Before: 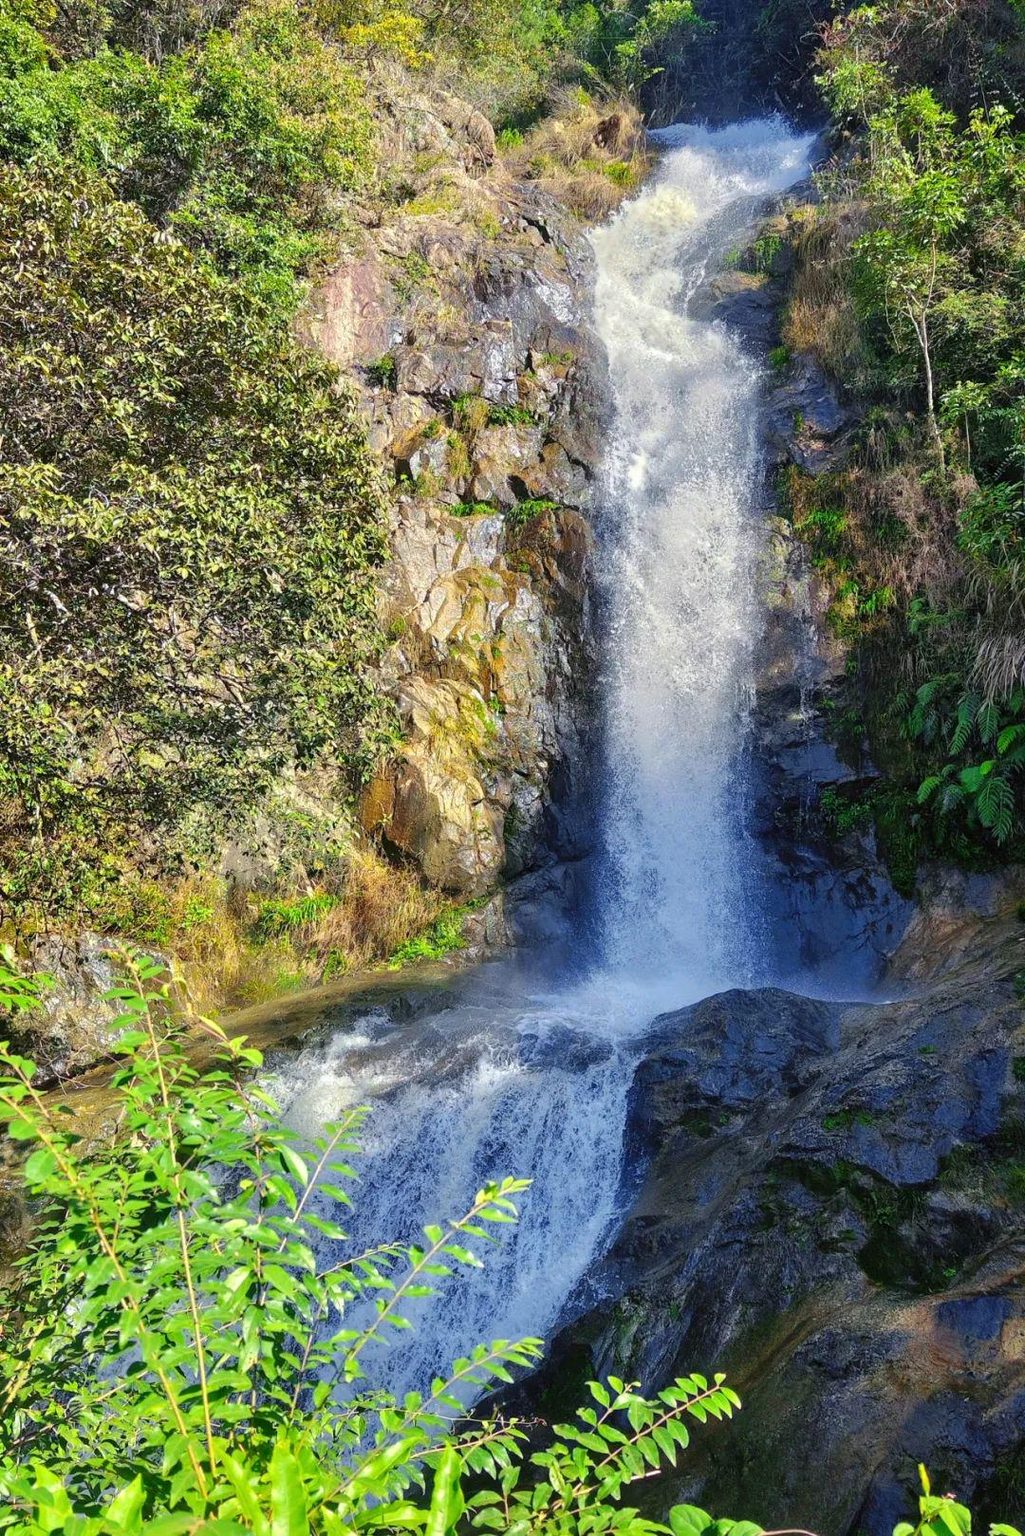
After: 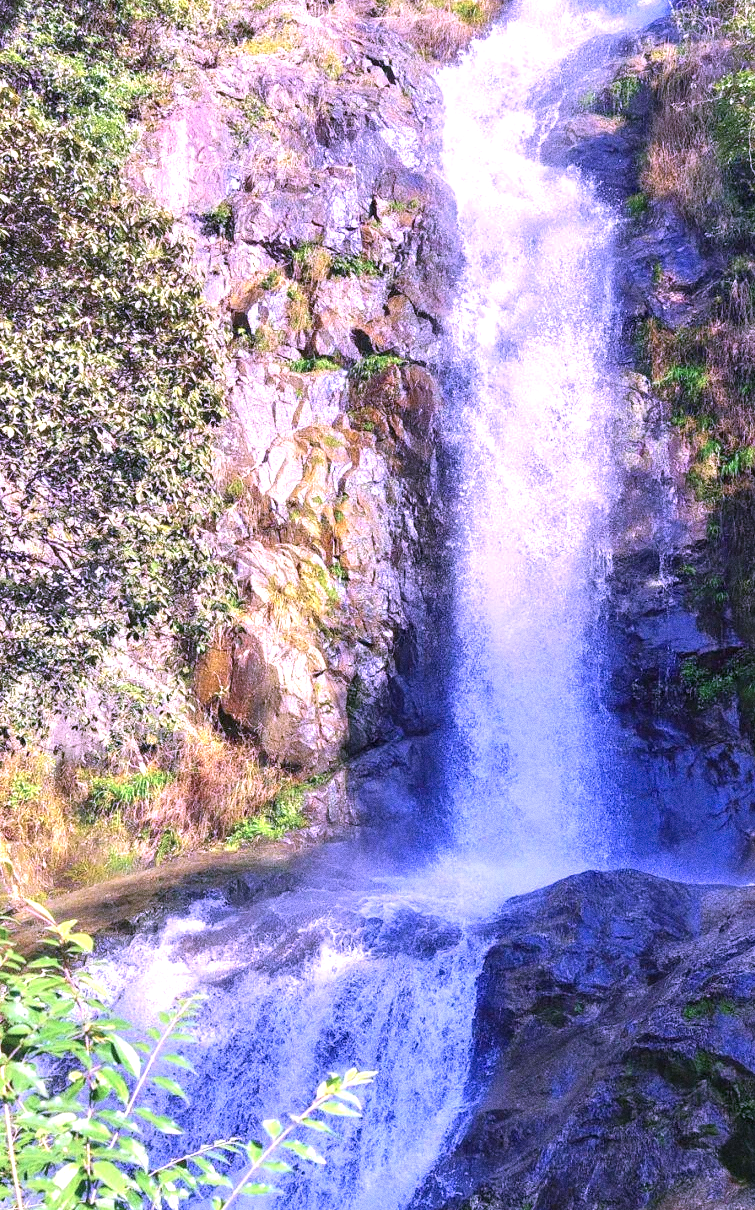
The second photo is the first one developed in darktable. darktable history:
white balance: emerald 1
color calibration: output R [1.107, -0.012, -0.003, 0], output B [0, 0, 1.308, 0], illuminant custom, x 0.389, y 0.387, temperature 3838.64 K
crop and rotate: left 17.046%, top 10.659%, right 12.989%, bottom 14.553%
grain: coarseness 0.09 ISO, strength 40%
exposure: black level correction 0, exposure 0.7 EV, compensate exposure bias true, compensate highlight preservation false
